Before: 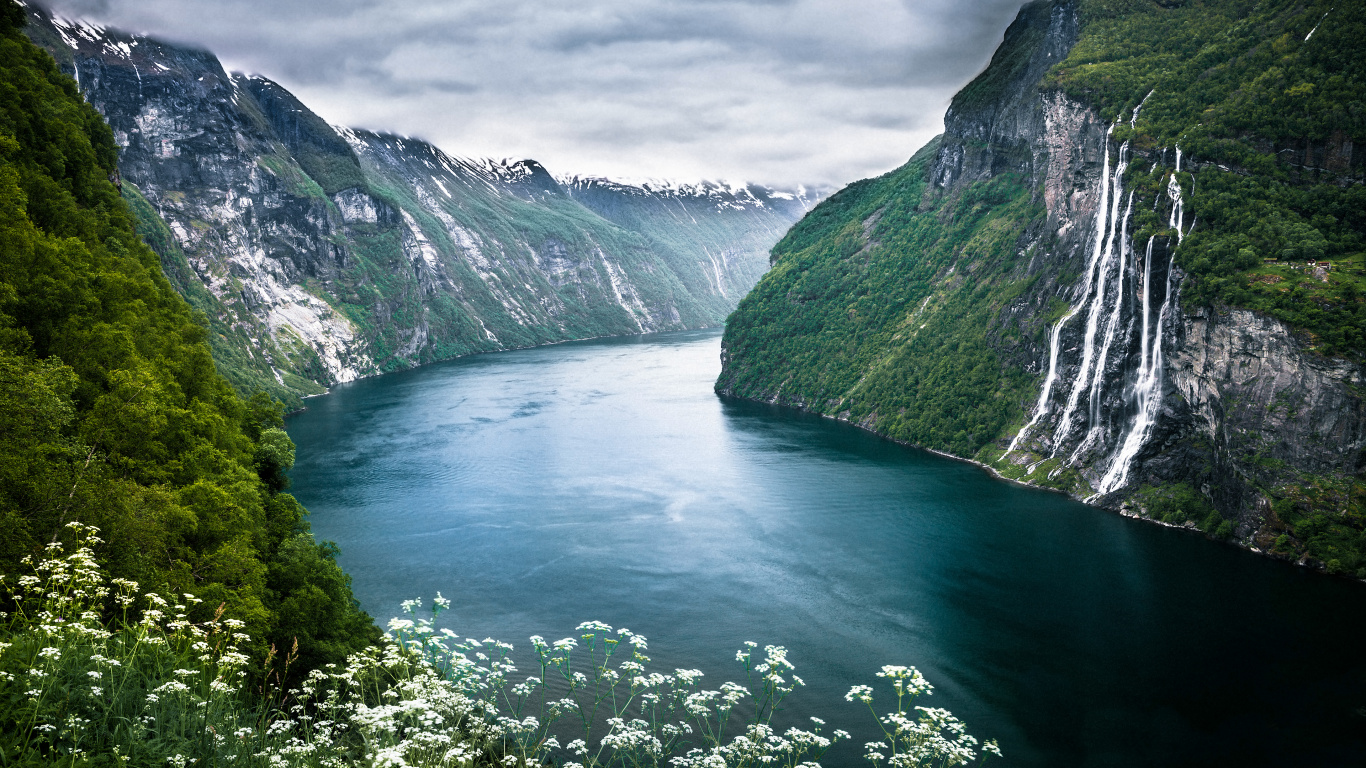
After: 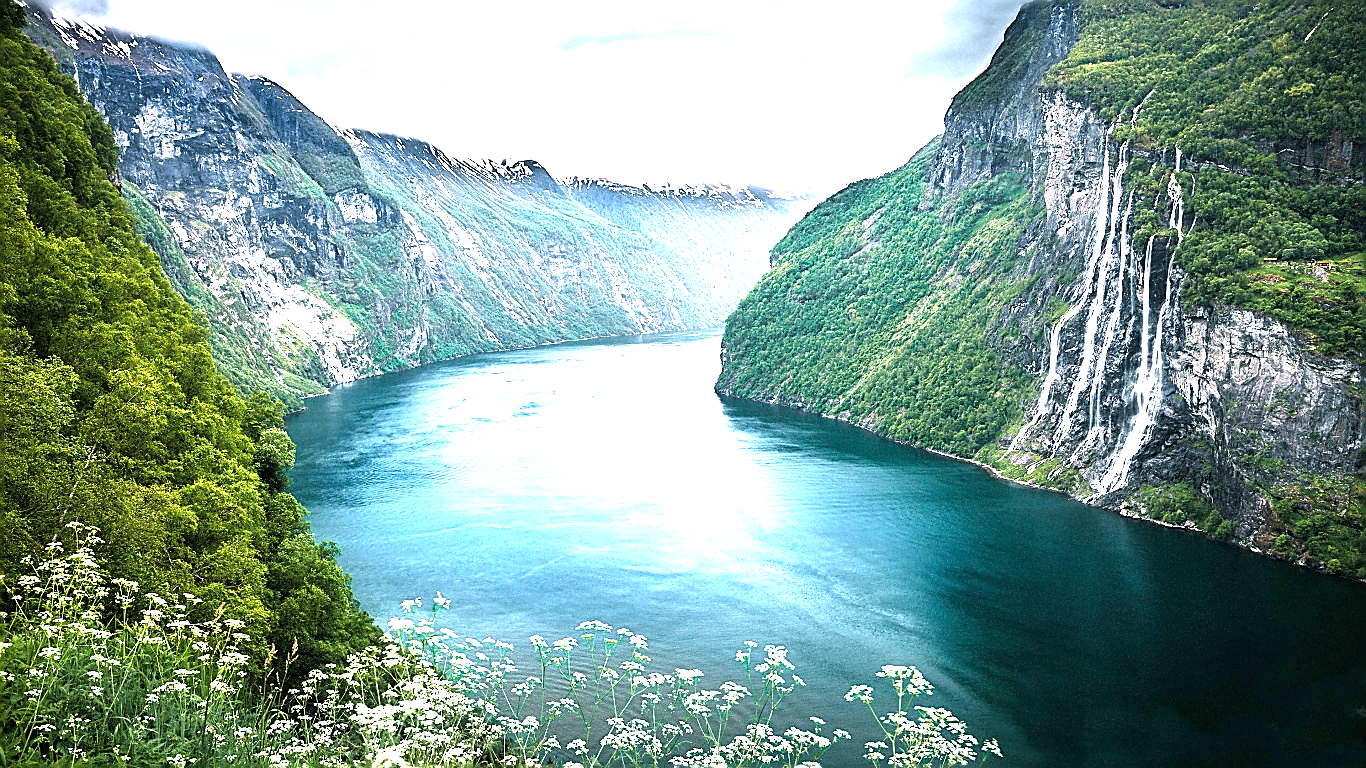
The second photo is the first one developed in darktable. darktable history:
sharpen: radius 1.4, amount 1.25, threshold 0.7
color zones: curves: ch1 [(0, 0.469) (0.01, 0.469) (0.12, 0.446) (0.248, 0.469) (0.5, 0.5) (0.748, 0.5) (0.99, 0.469) (1, 0.469)]
exposure: black level correction 0, exposure 1.75 EV, compensate exposure bias true, compensate highlight preservation false
